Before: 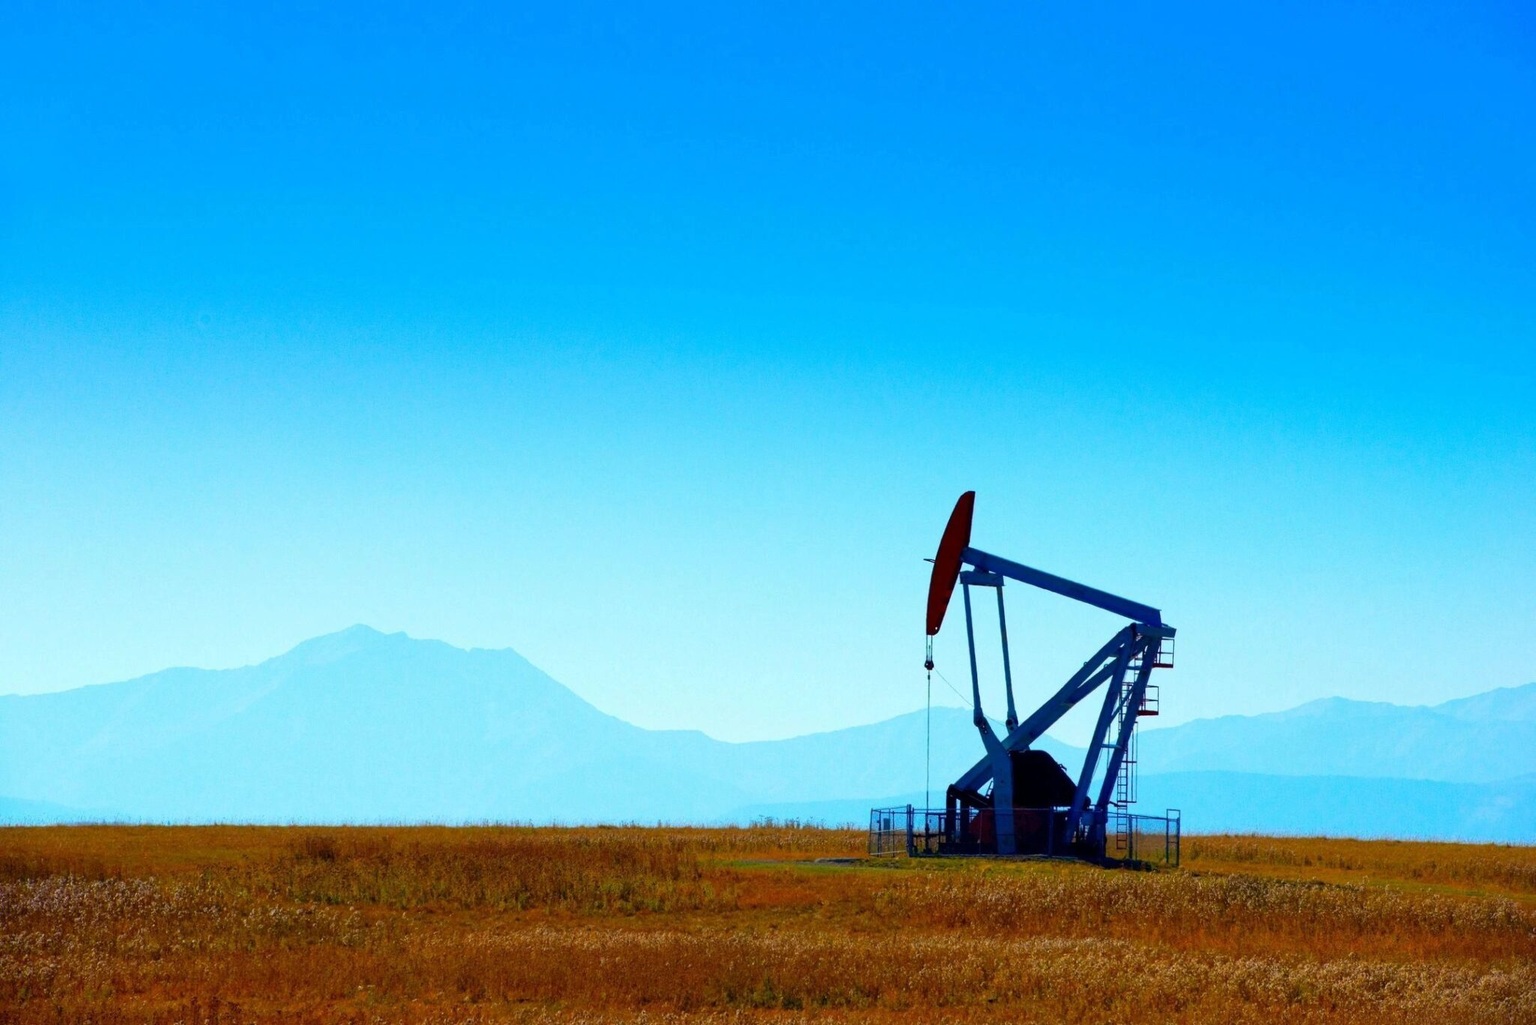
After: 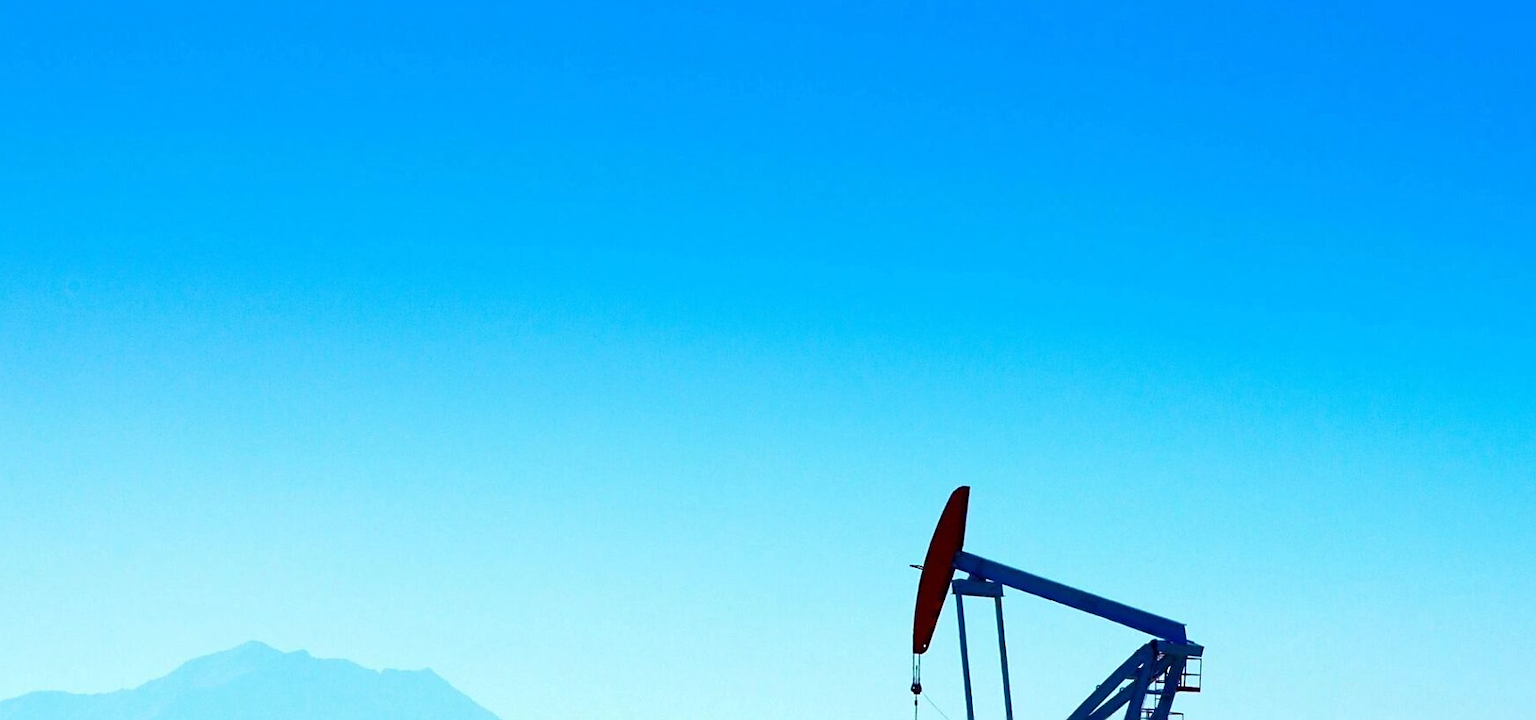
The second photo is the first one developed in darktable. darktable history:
sharpen: radius 1.851, amount 0.396, threshold 1.605
crop and rotate: left 9.233%, top 7.205%, right 4.801%, bottom 32.322%
